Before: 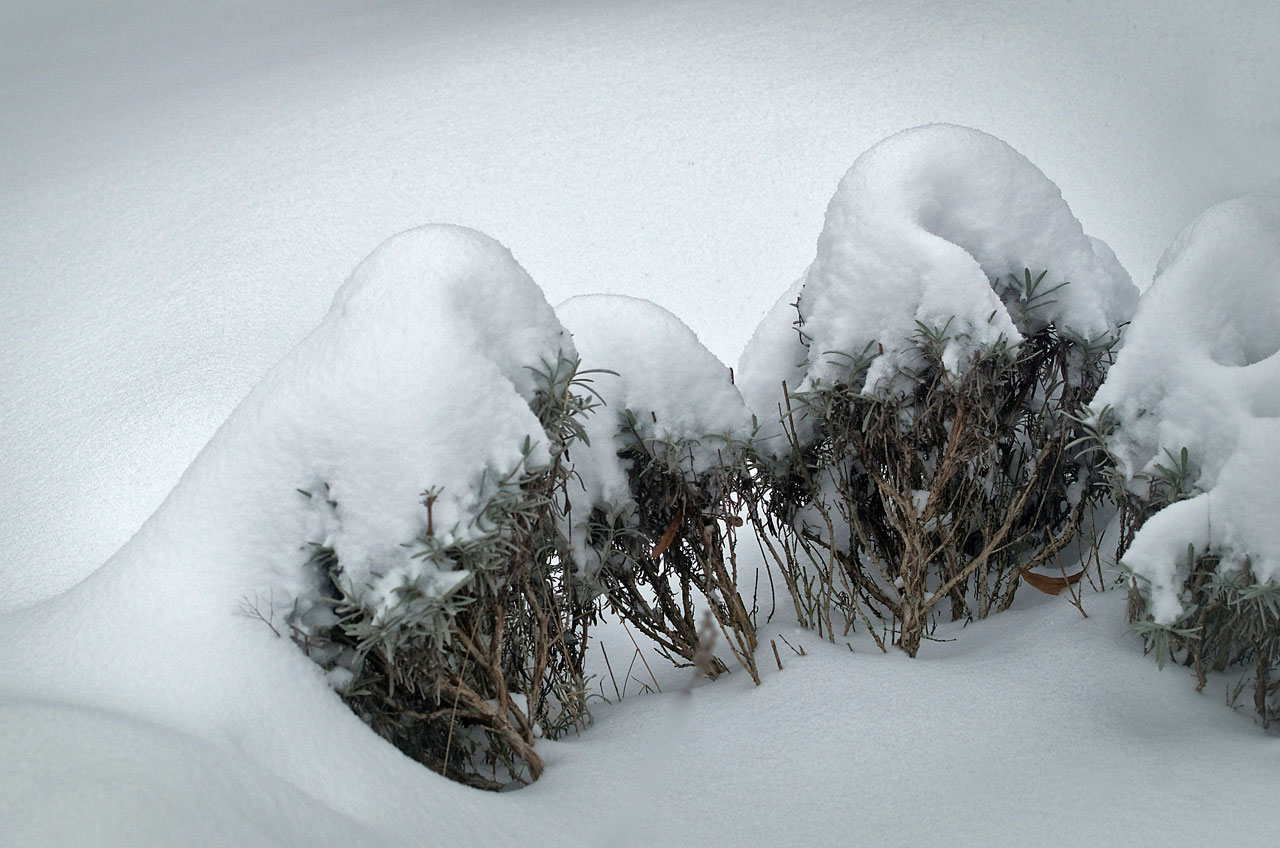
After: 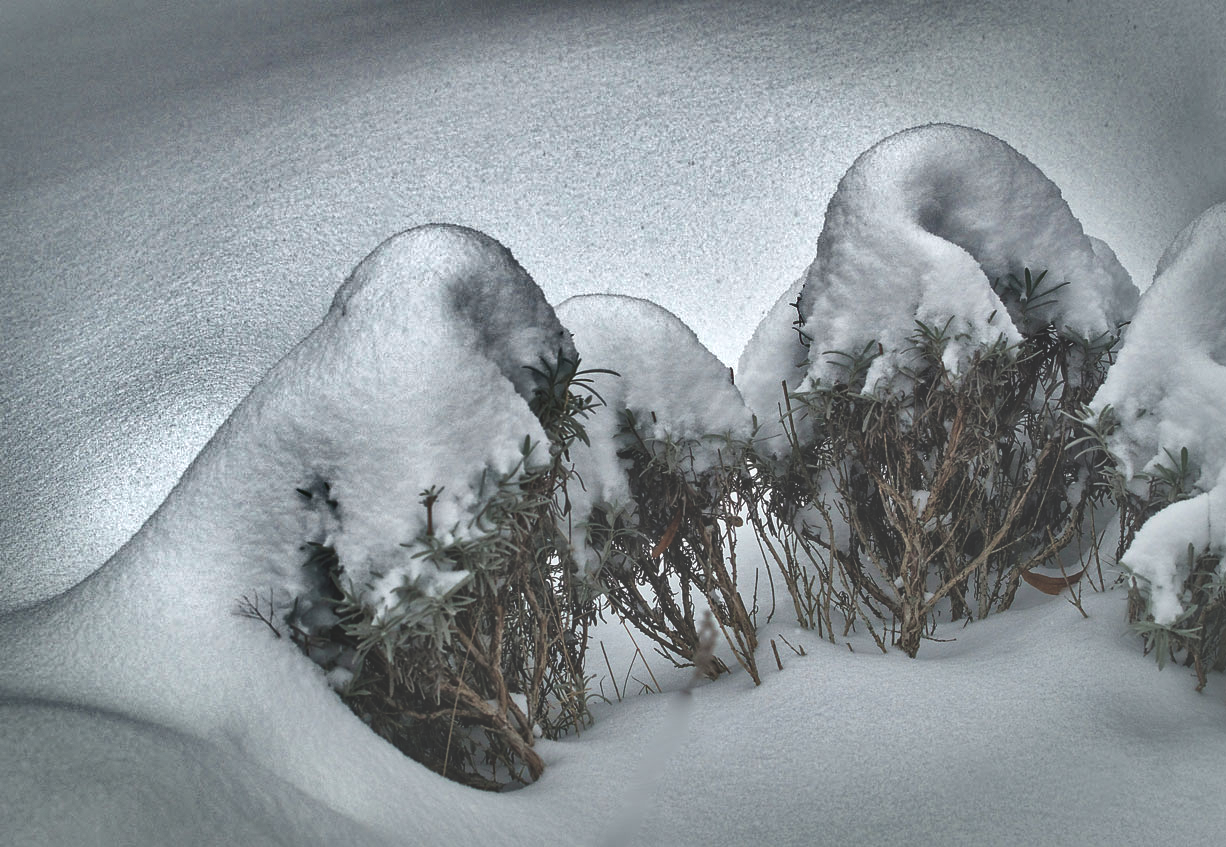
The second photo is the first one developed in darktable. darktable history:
exposure: black level correction -0.041, exposure 0.063 EV, compensate highlight preservation false
shadows and highlights: shadows 20.86, highlights -81.68, soften with gaussian
local contrast: on, module defaults
crop: right 4.217%, bottom 0.042%
